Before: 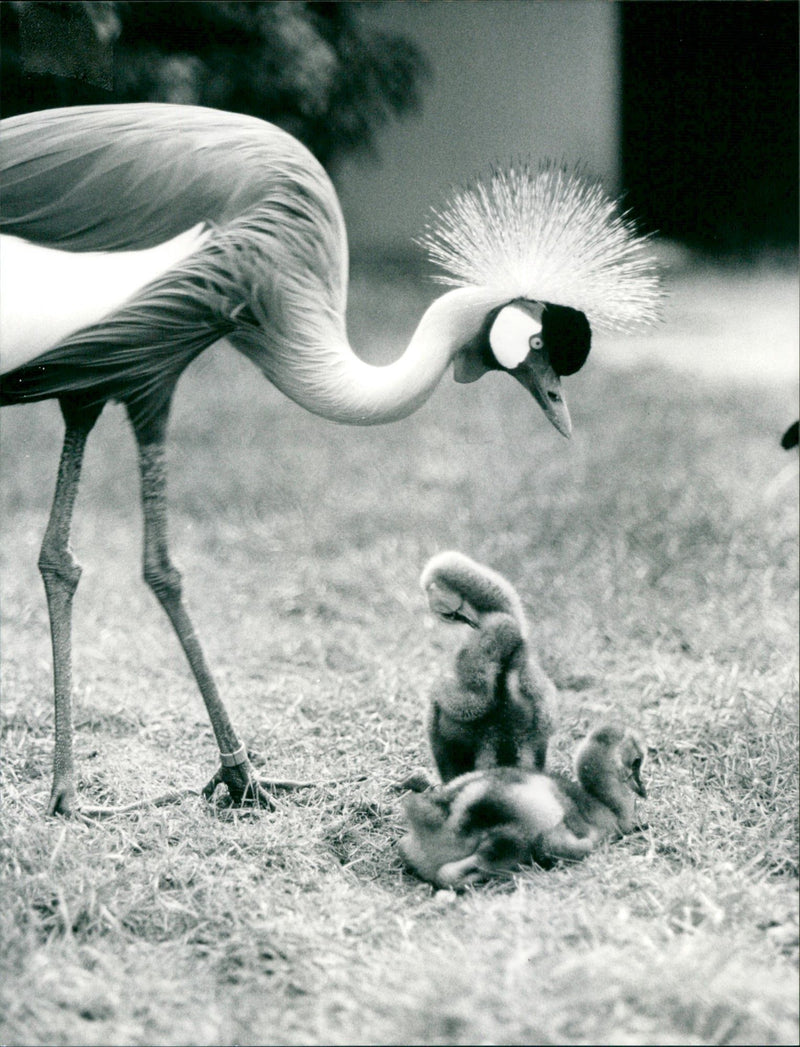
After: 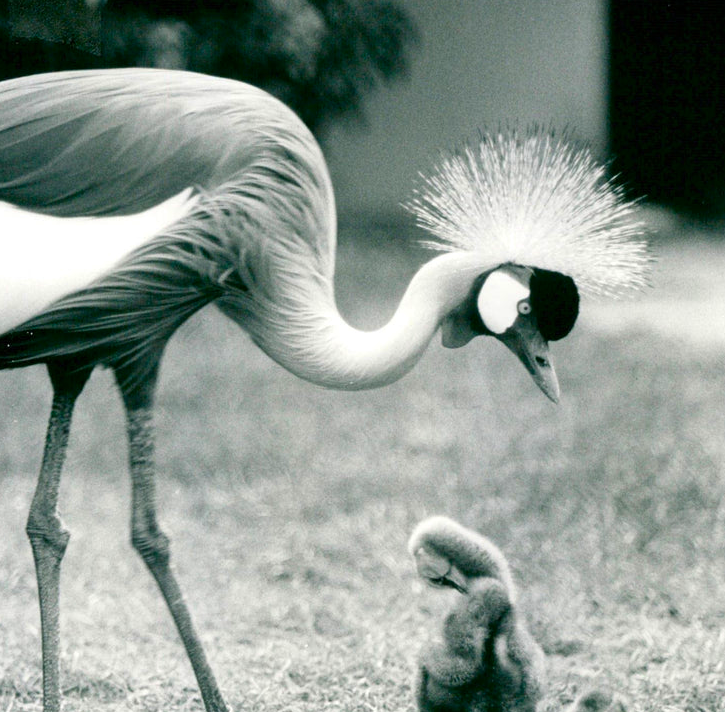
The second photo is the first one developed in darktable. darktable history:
crop: left 1.584%, top 3.422%, right 7.712%, bottom 28.505%
color balance rgb: linear chroma grading › global chroma 8.903%, perceptual saturation grading › global saturation 30.682%
